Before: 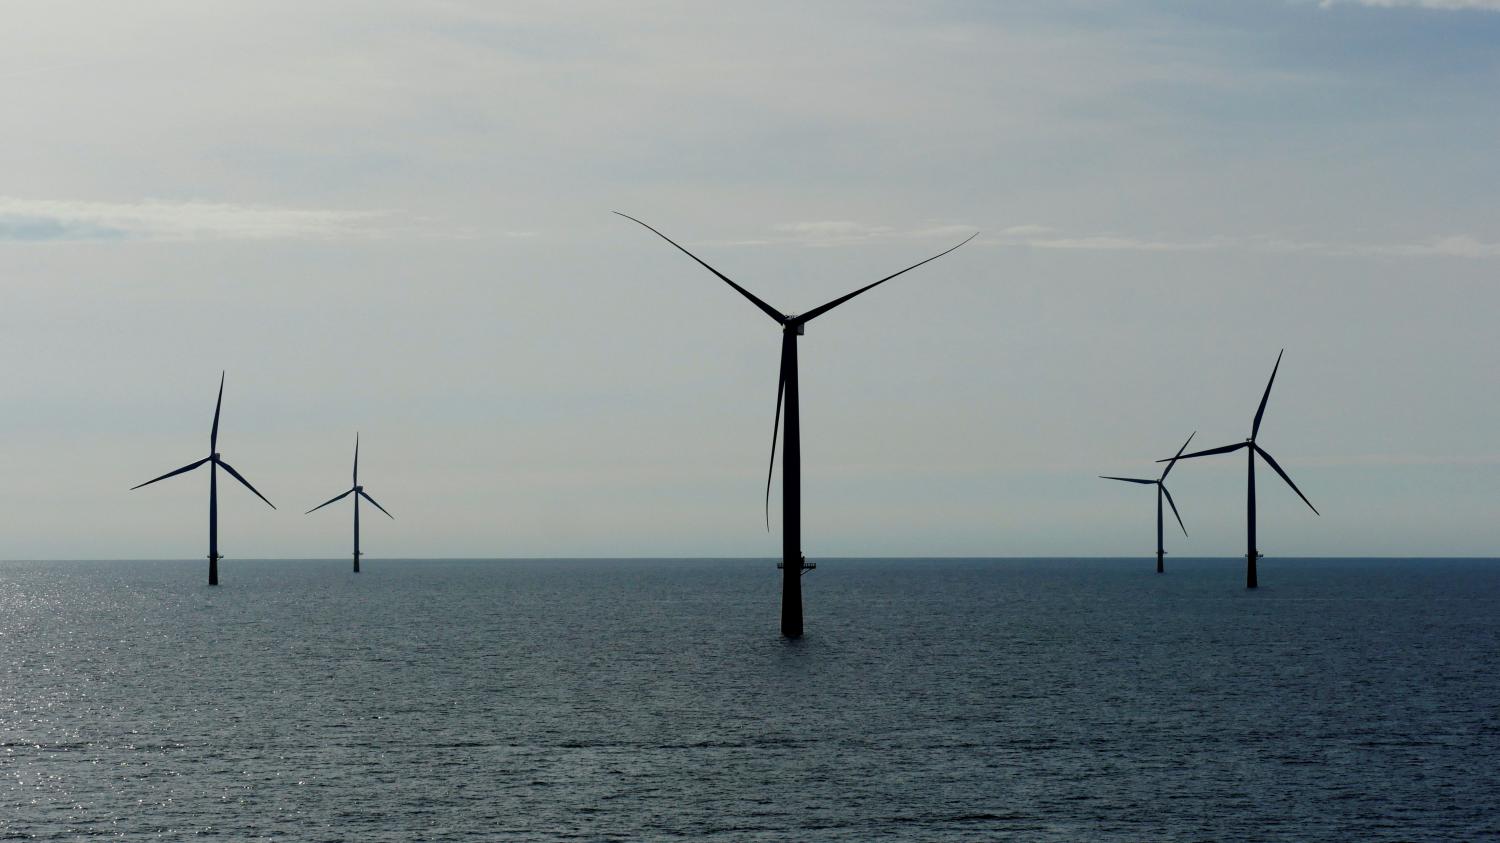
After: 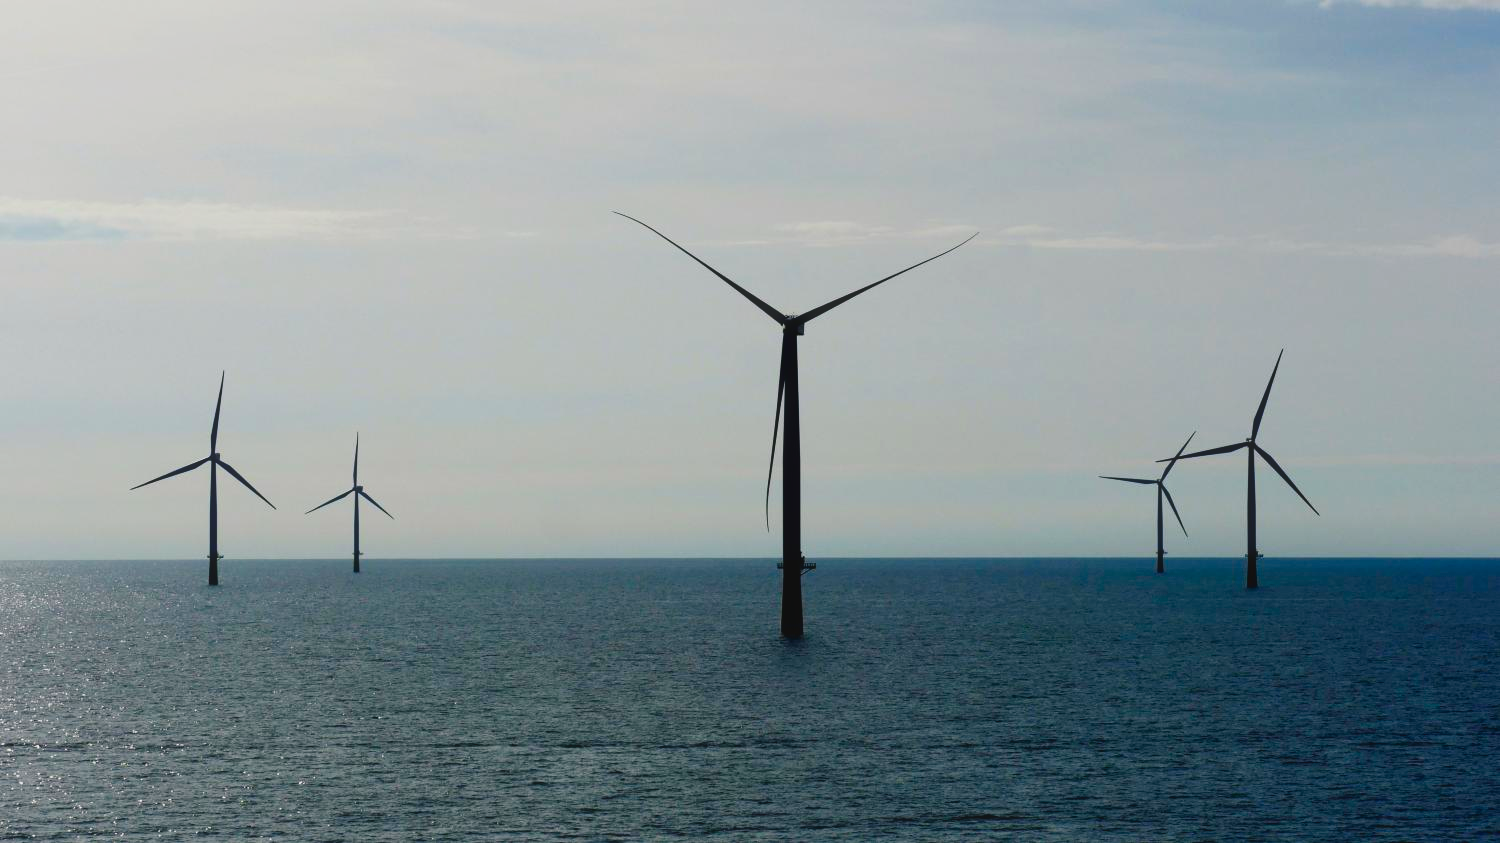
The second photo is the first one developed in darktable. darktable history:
tone curve: curves: ch0 [(0, 0) (0.137, 0.063) (0.255, 0.176) (0.502, 0.502) (0.749, 0.839) (1, 1)], color space Lab, independent channels, preserve colors none
contrast brightness saturation: contrast -0.197, saturation 0.187
haze removal: strength -0.047, compatibility mode true, adaptive false
color balance rgb: shadows lift › chroma 1.048%, shadows lift › hue 240.77°, highlights gain › chroma 0.274%, highlights gain › hue 332.1°, perceptual saturation grading › global saturation 27.614%, perceptual saturation grading › highlights -25.067%, perceptual saturation grading › shadows 24.897%
tone equalizer: edges refinement/feathering 500, mask exposure compensation -1.57 EV, preserve details no
